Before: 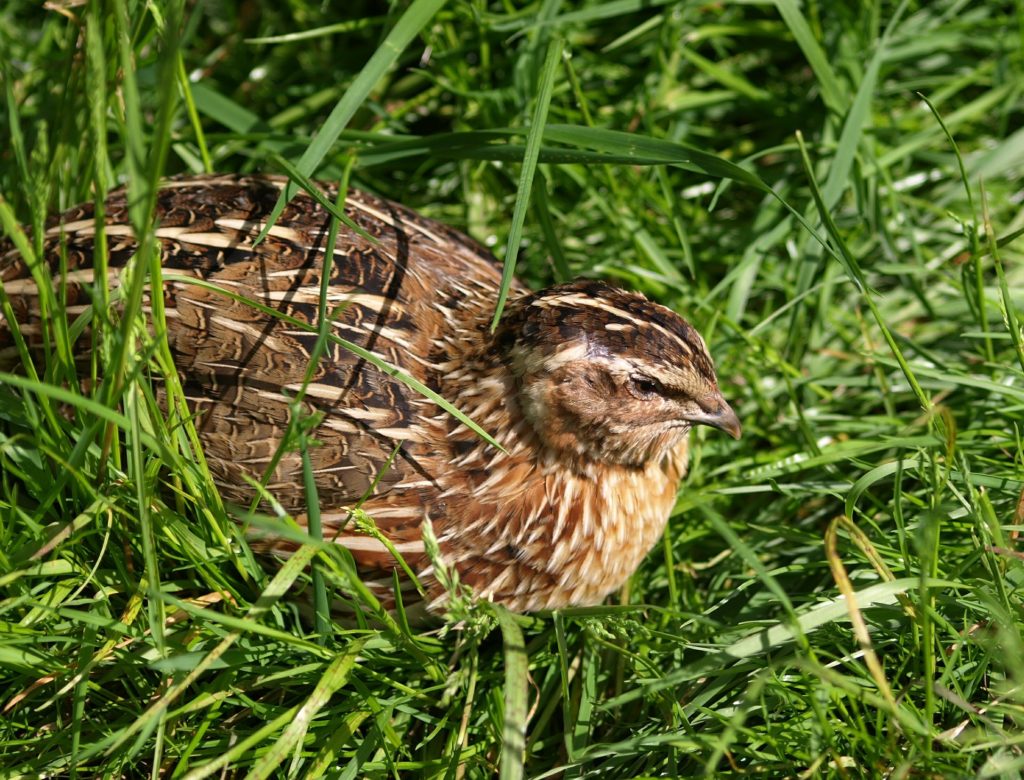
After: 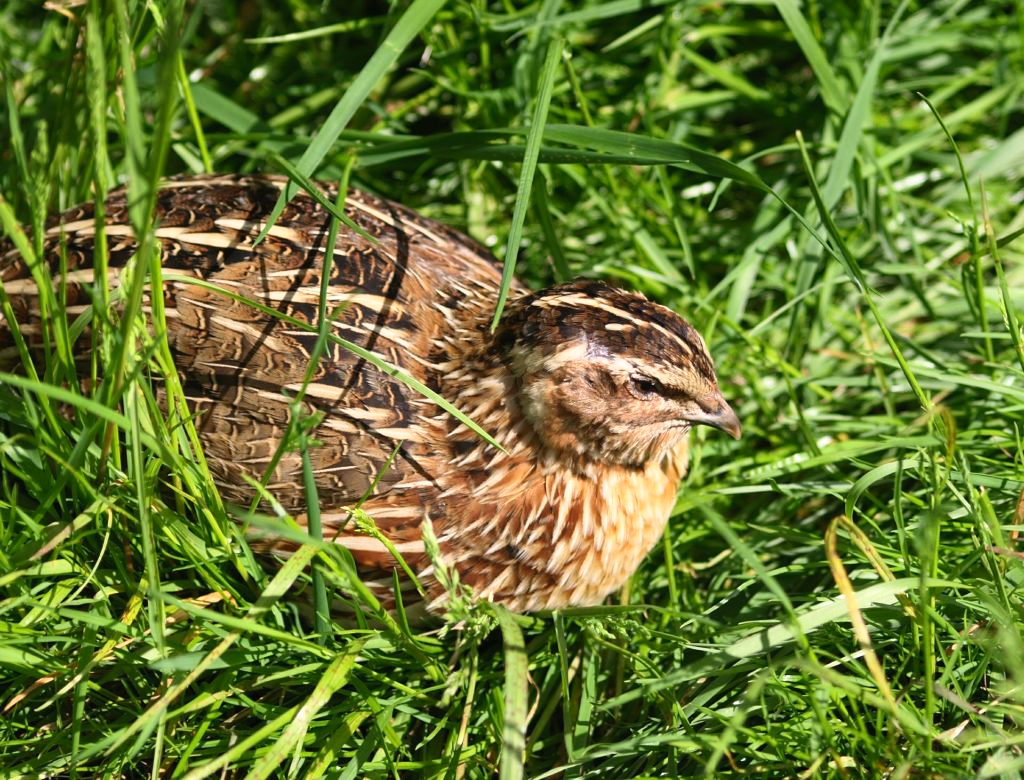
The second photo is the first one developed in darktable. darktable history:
contrast brightness saturation: contrast 0.205, brightness 0.155, saturation 0.139
